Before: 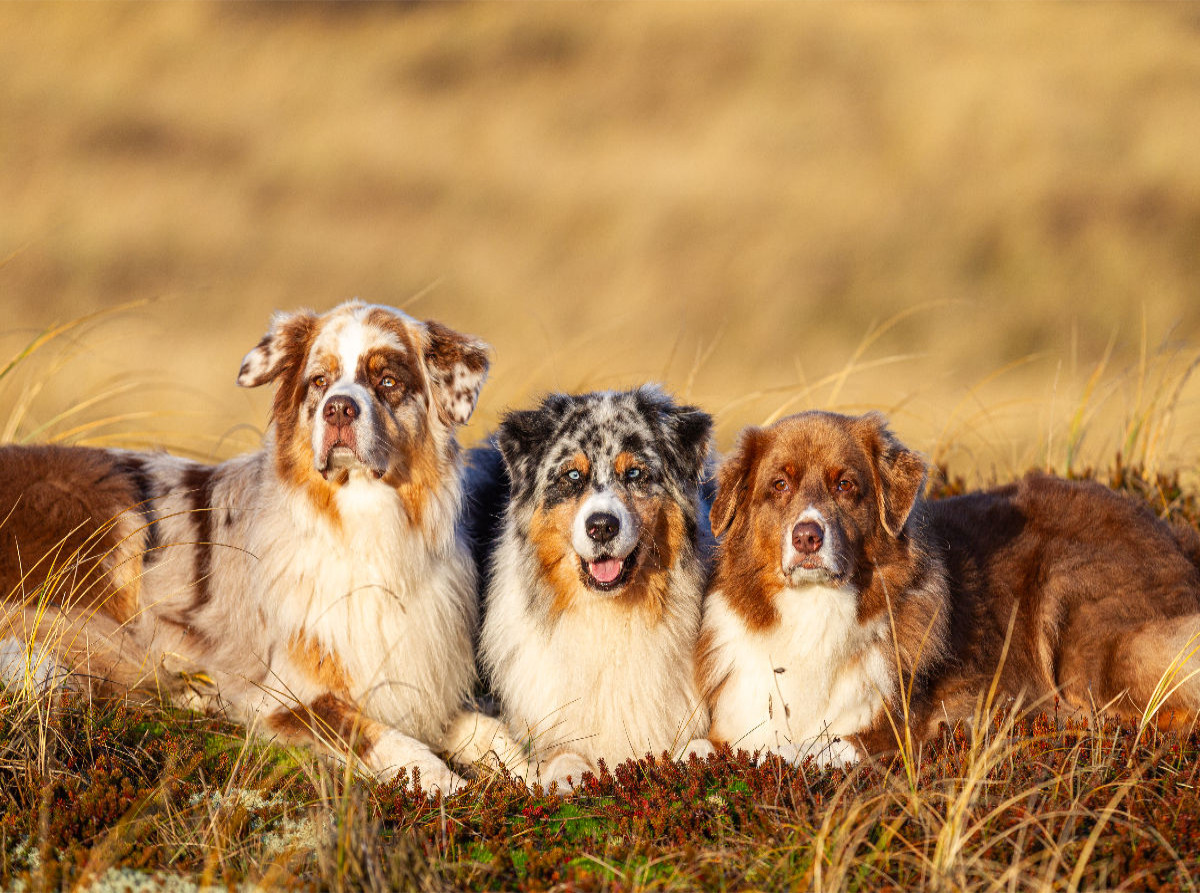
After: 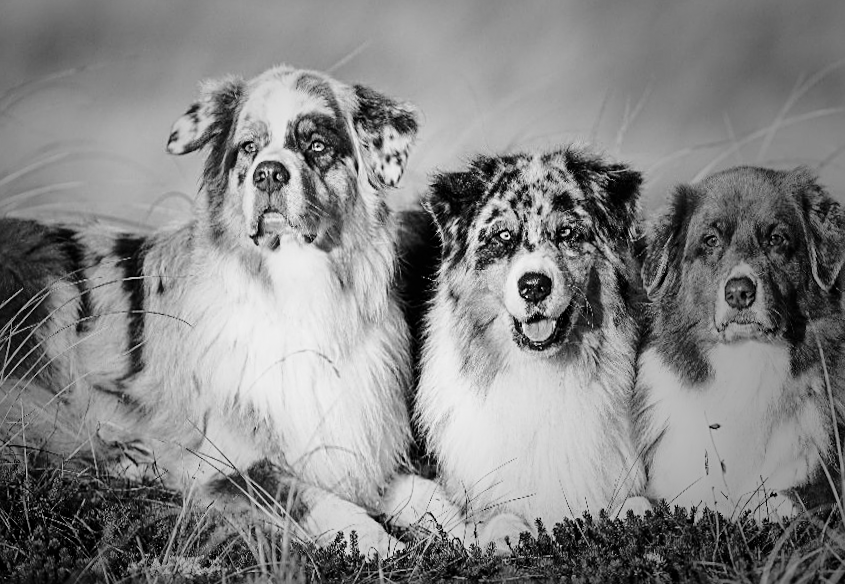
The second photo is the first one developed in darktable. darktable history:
tone curve: curves: ch0 [(0, 0) (0.058, 0.027) (0.214, 0.183) (0.295, 0.288) (0.48, 0.541) (0.658, 0.703) (0.741, 0.775) (0.844, 0.866) (0.986, 0.957)]; ch1 [(0, 0) (0.172, 0.123) (0.312, 0.296) (0.437, 0.429) (0.471, 0.469) (0.502, 0.5) (0.513, 0.515) (0.572, 0.603) (0.617, 0.653) (0.68, 0.724) (0.889, 0.924) (1, 1)]; ch2 [(0, 0) (0.411, 0.424) (0.489, 0.49) (0.502, 0.5) (0.512, 0.524) (0.549, 0.578) (0.604, 0.628) (0.709, 0.748) (1, 1)], color space Lab, independent channels, preserve colors none
sharpen: on, module defaults
contrast brightness saturation: contrast 0.14
monochrome: a -4.13, b 5.16, size 1
vignetting: fall-off start 33.76%, fall-off radius 64.94%, brightness -0.575, center (-0.12, -0.002), width/height ratio 0.959
rotate and perspective: rotation -1.24°, automatic cropping off
crop: left 6.488%, top 27.668%, right 24.183%, bottom 8.656%
color calibration: illuminant as shot in camera, x 0.358, y 0.373, temperature 4628.91 K
